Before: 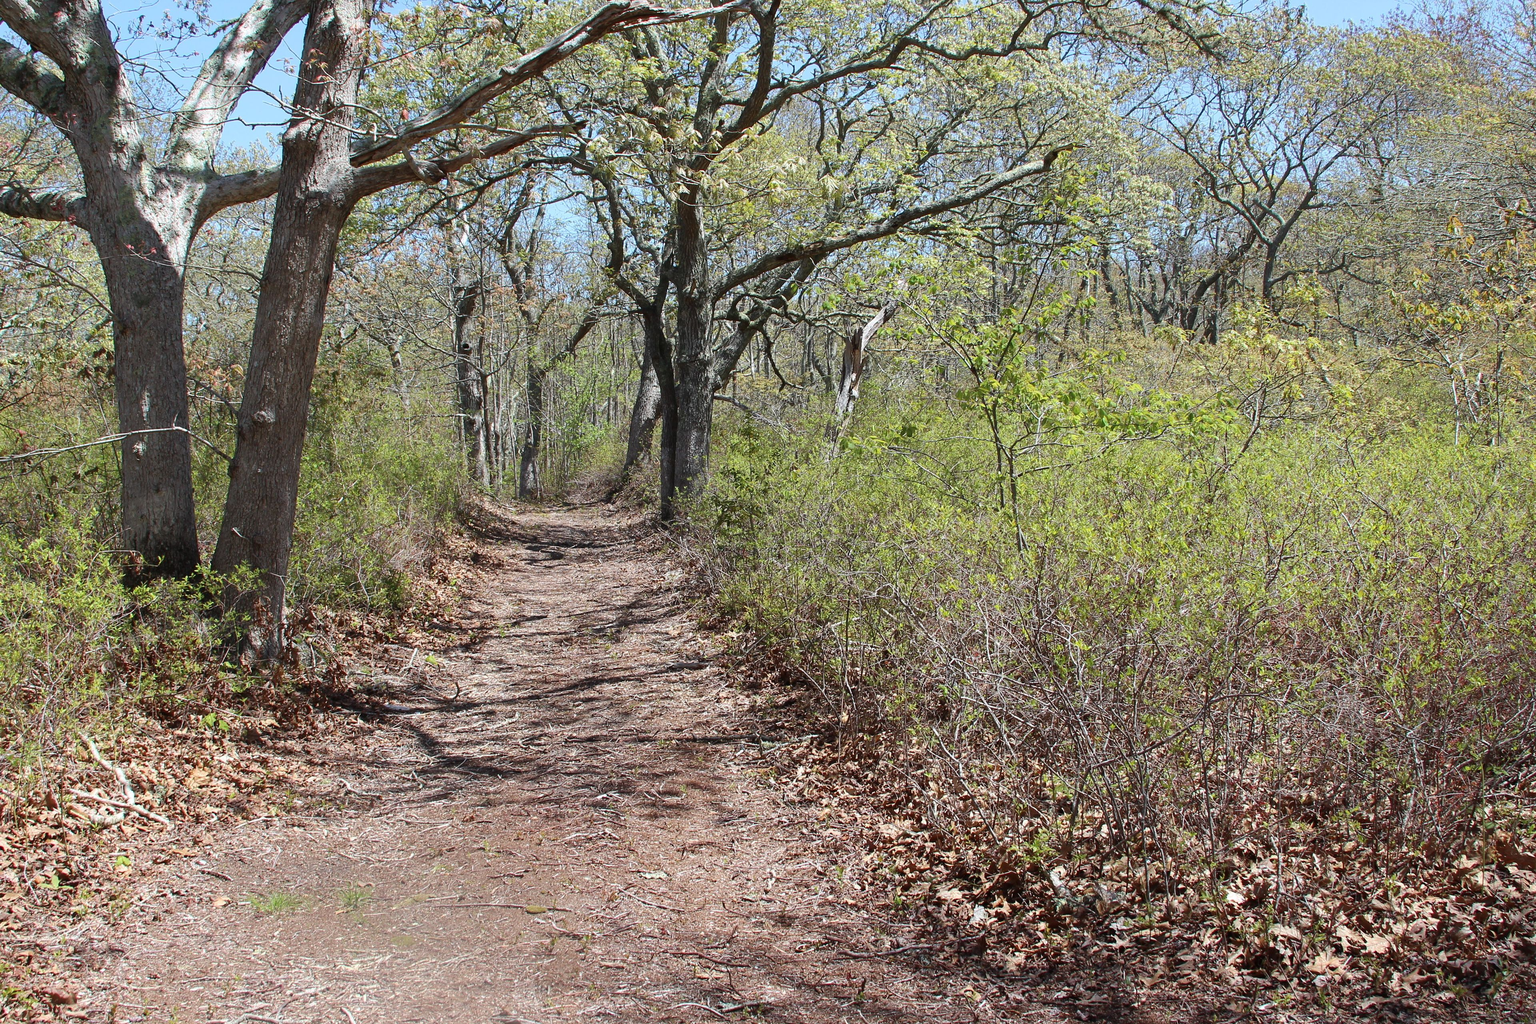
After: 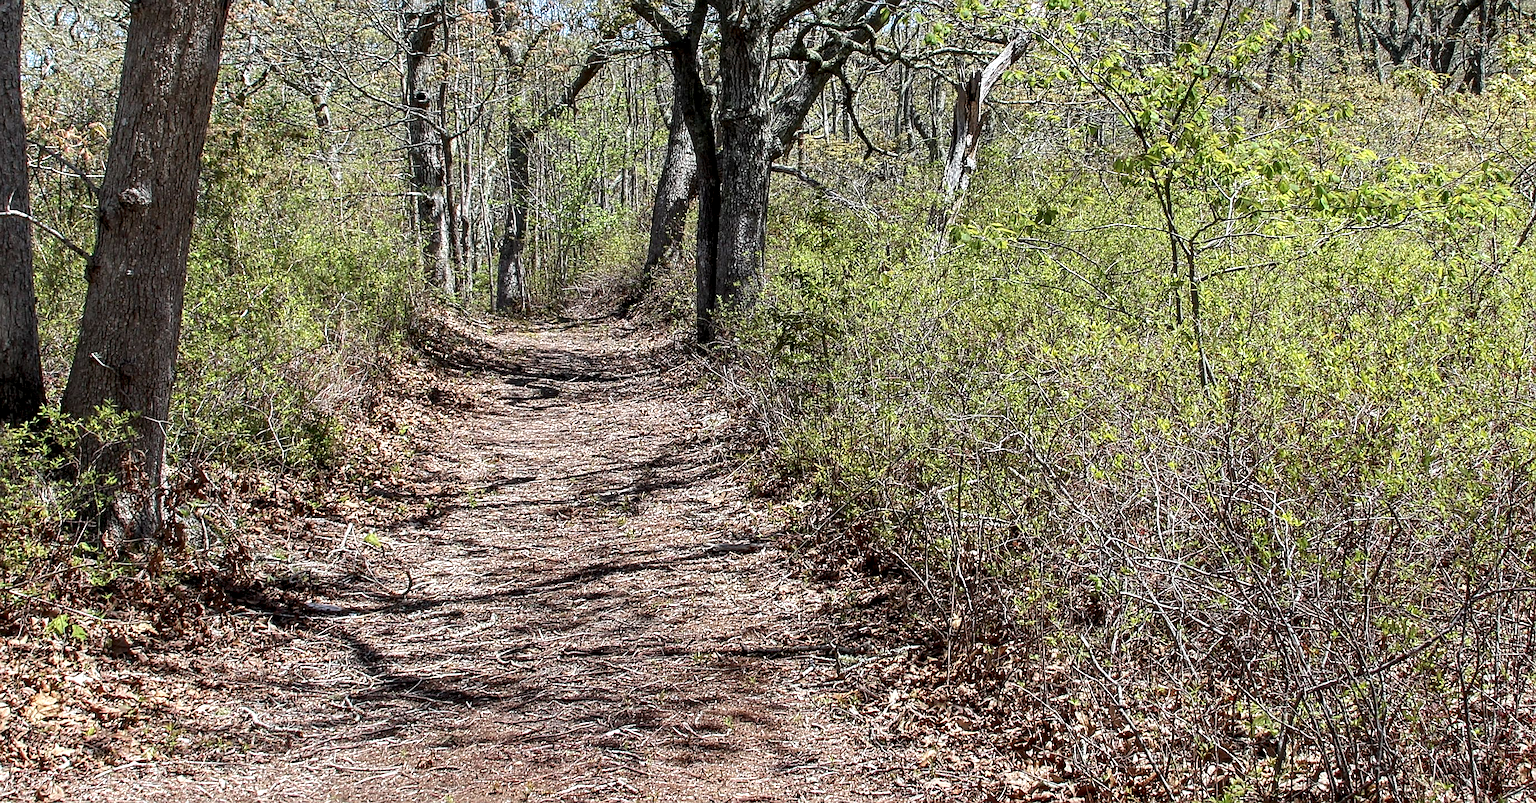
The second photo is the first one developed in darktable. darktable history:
crop: left 10.961%, top 27.169%, right 18.238%, bottom 17.301%
shadows and highlights: radius 92.16, shadows -13.9, white point adjustment 0.197, highlights 32.64, compress 48.46%, soften with gaussian
sharpen: on, module defaults
local contrast: highlights 60%, shadows 63%, detail 160%
